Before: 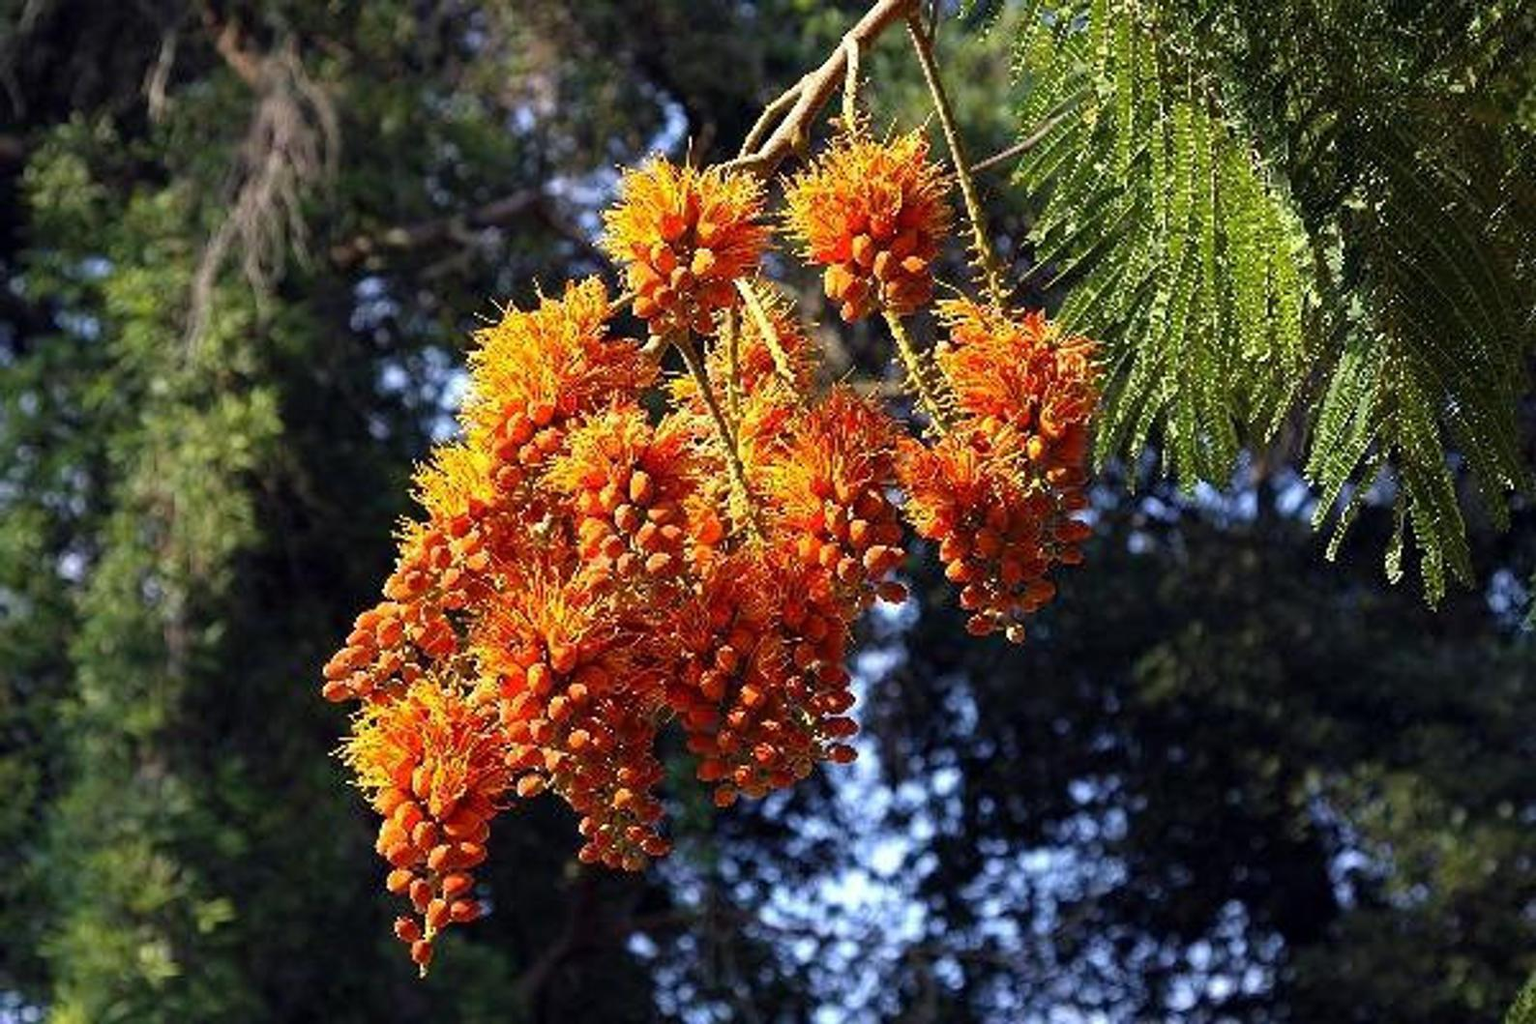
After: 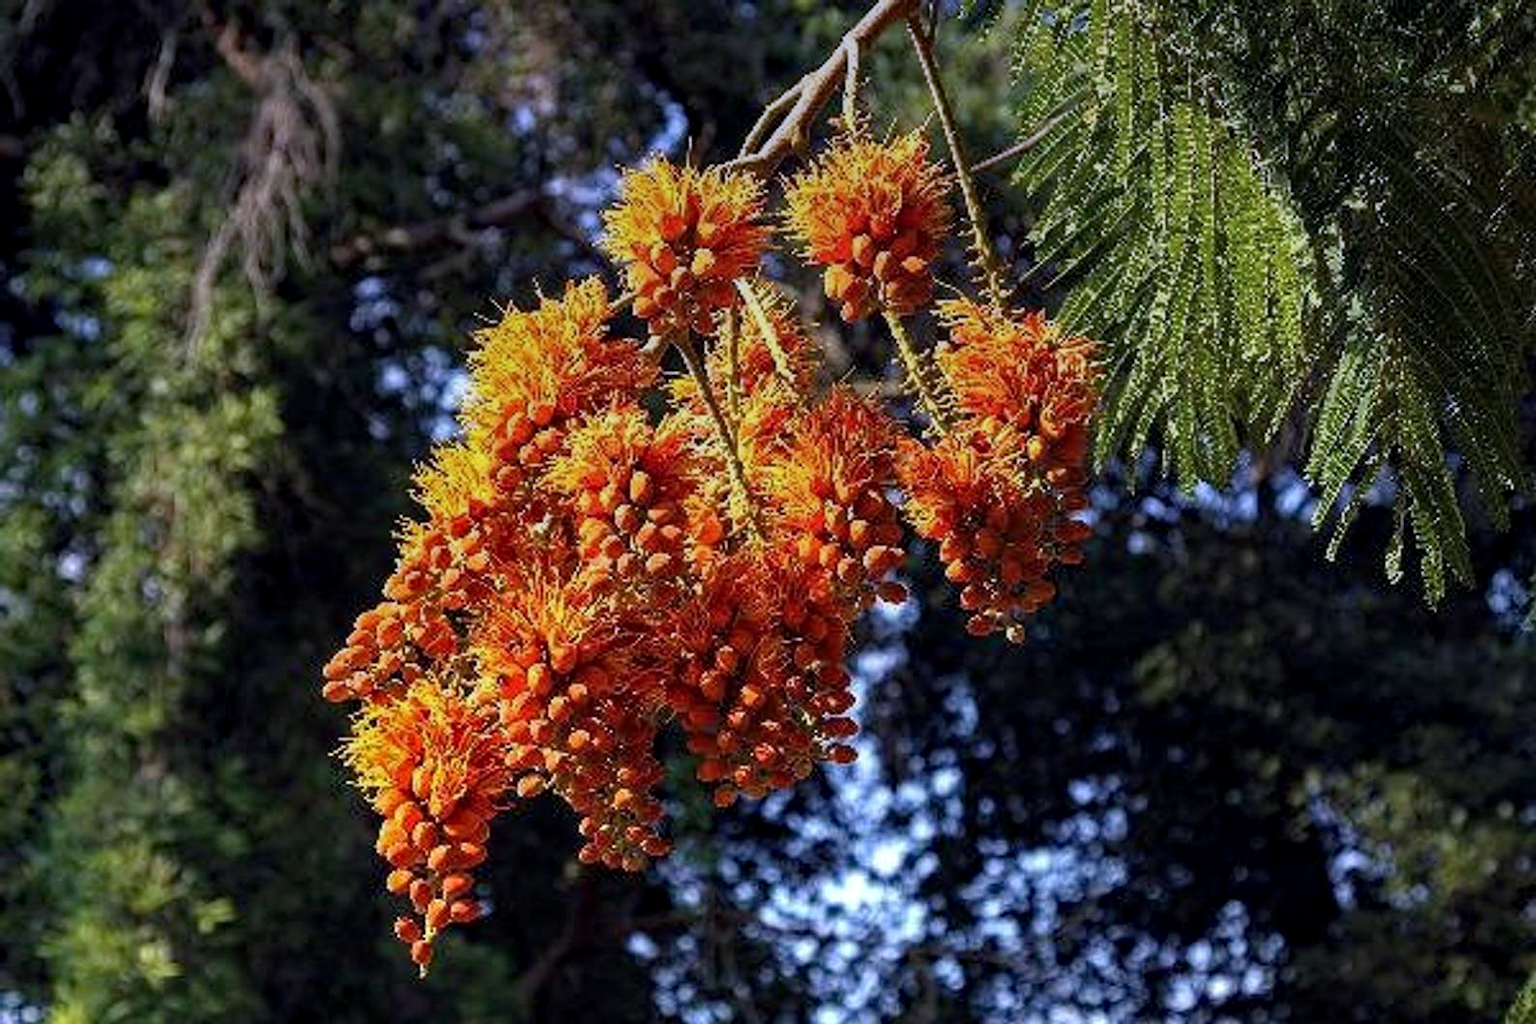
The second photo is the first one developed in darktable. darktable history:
haze removal: compatibility mode true, adaptive false
local contrast: on, module defaults
graduated density: hue 238.83°, saturation 50%
